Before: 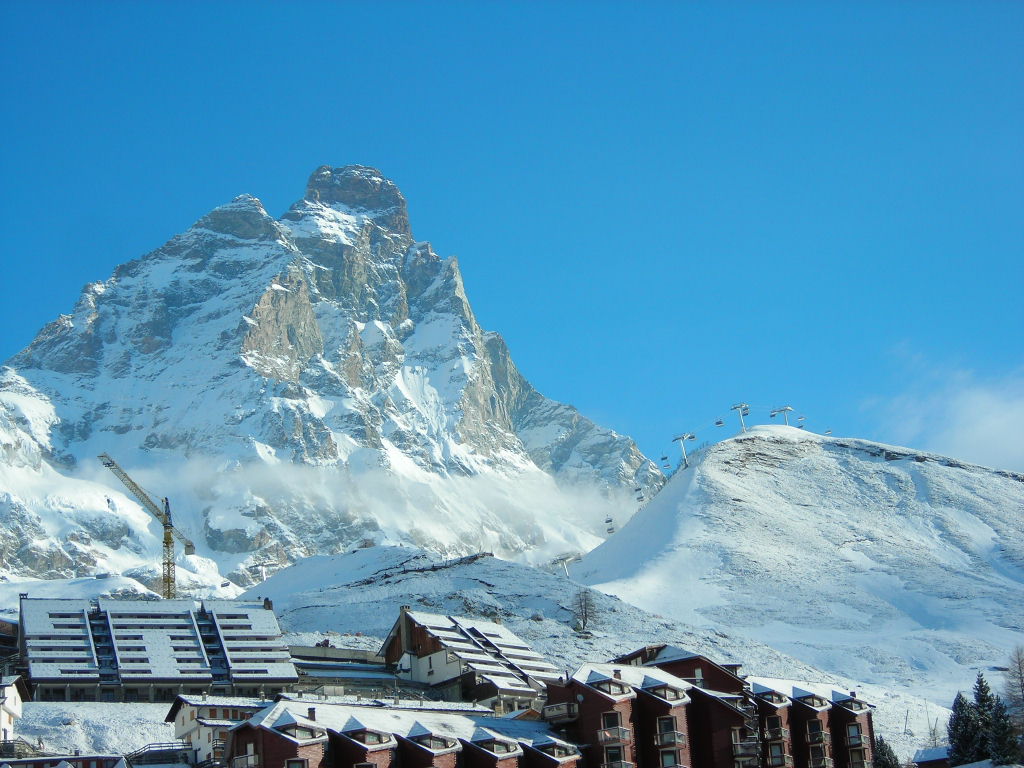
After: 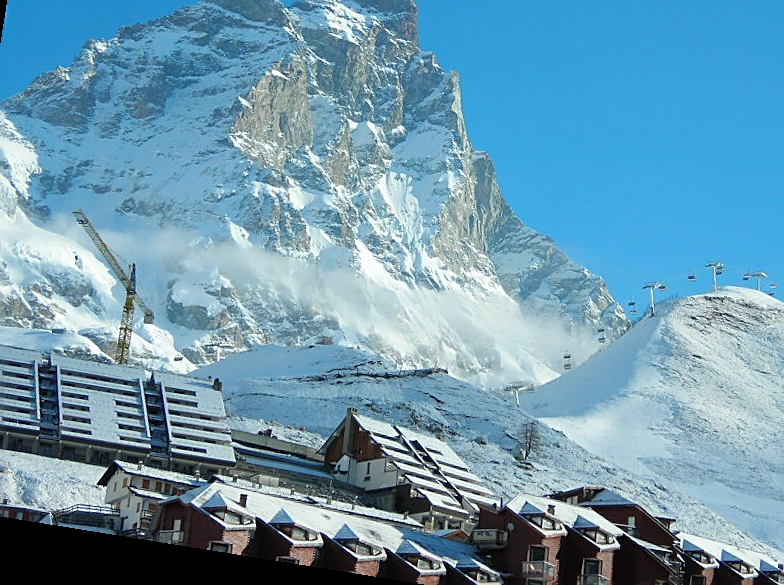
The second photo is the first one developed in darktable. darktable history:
tone equalizer: on, module defaults
crop: left 6.488%, top 27.668%, right 24.183%, bottom 8.656%
rotate and perspective: rotation 9.12°, automatic cropping off
sharpen: on, module defaults
